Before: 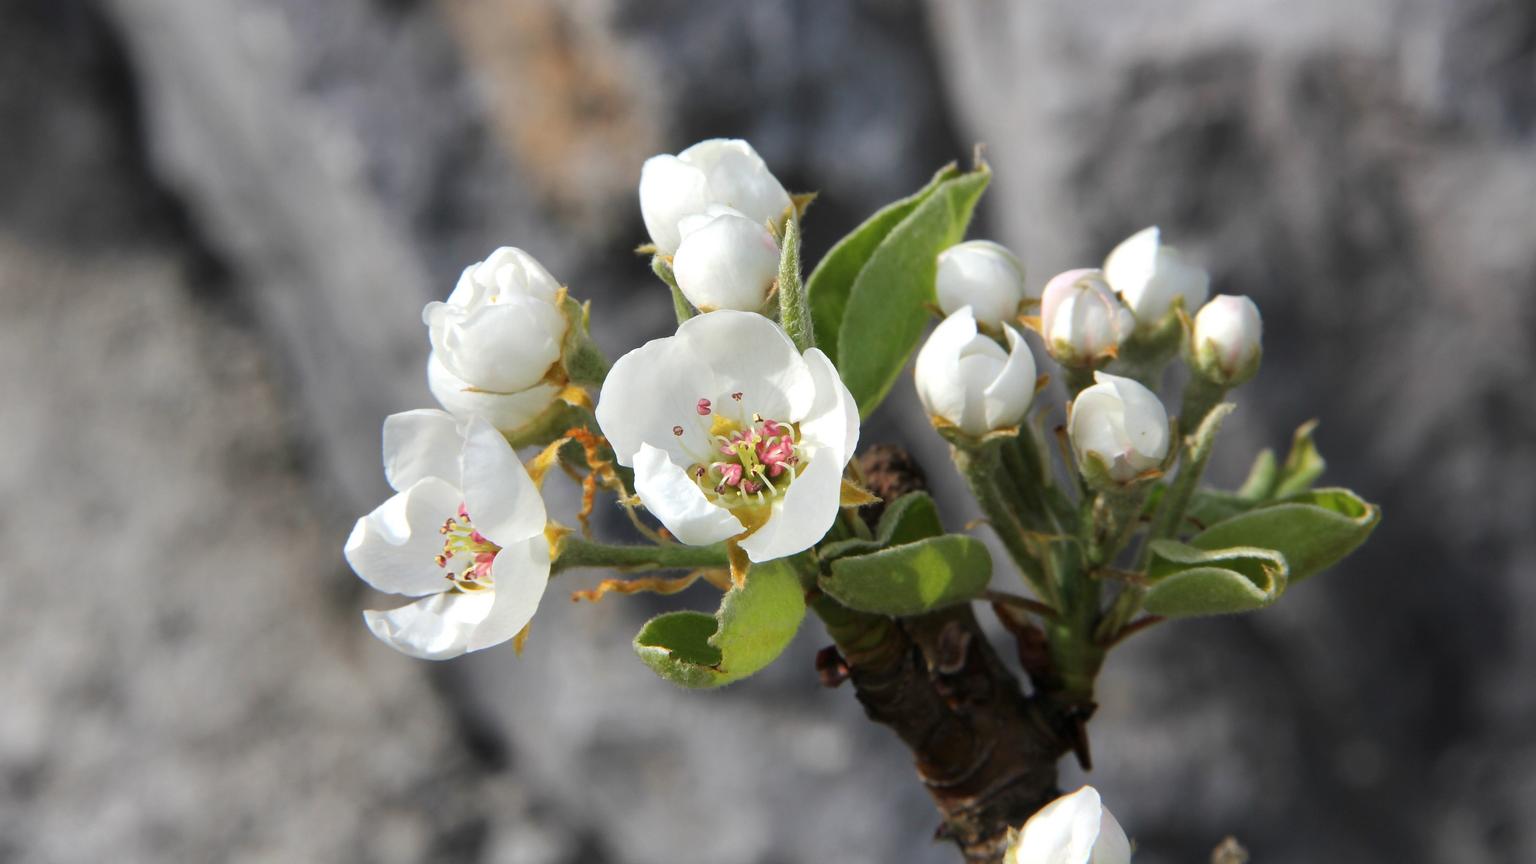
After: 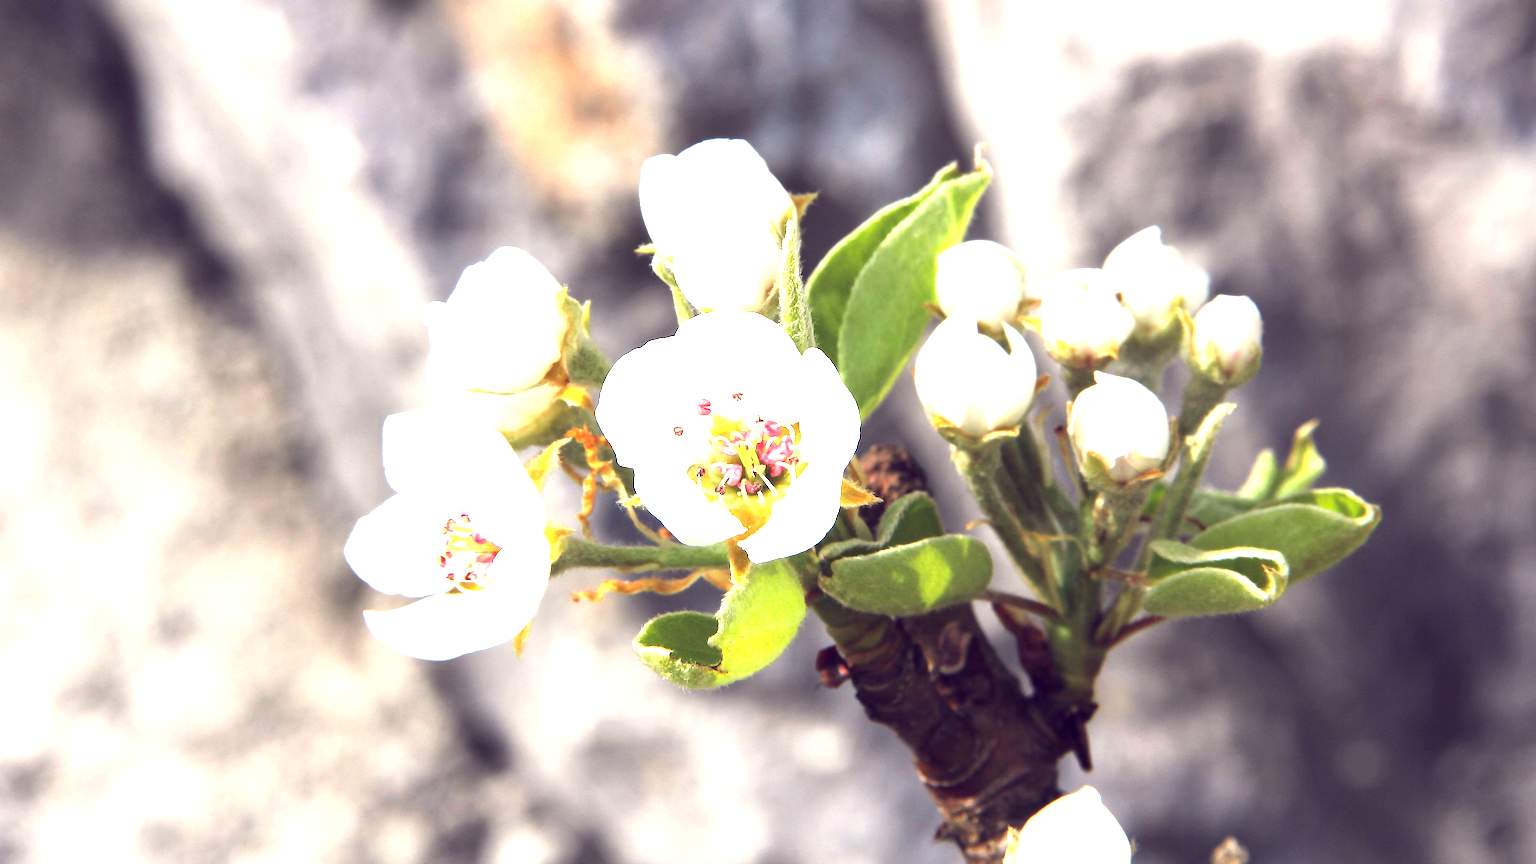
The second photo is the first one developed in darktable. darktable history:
white balance: red 1, blue 1
exposure: black level correction 0, exposure 1.45 EV, compensate exposure bias true, compensate highlight preservation false
color balance: lift [1.001, 0.997, 0.99, 1.01], gamma [1.007, 1, 0.975, 1.025], gain [1, 1.065, 1.052, 0.935], contrast 13.25%
sharpen: radius 0.969, amount 0.604
